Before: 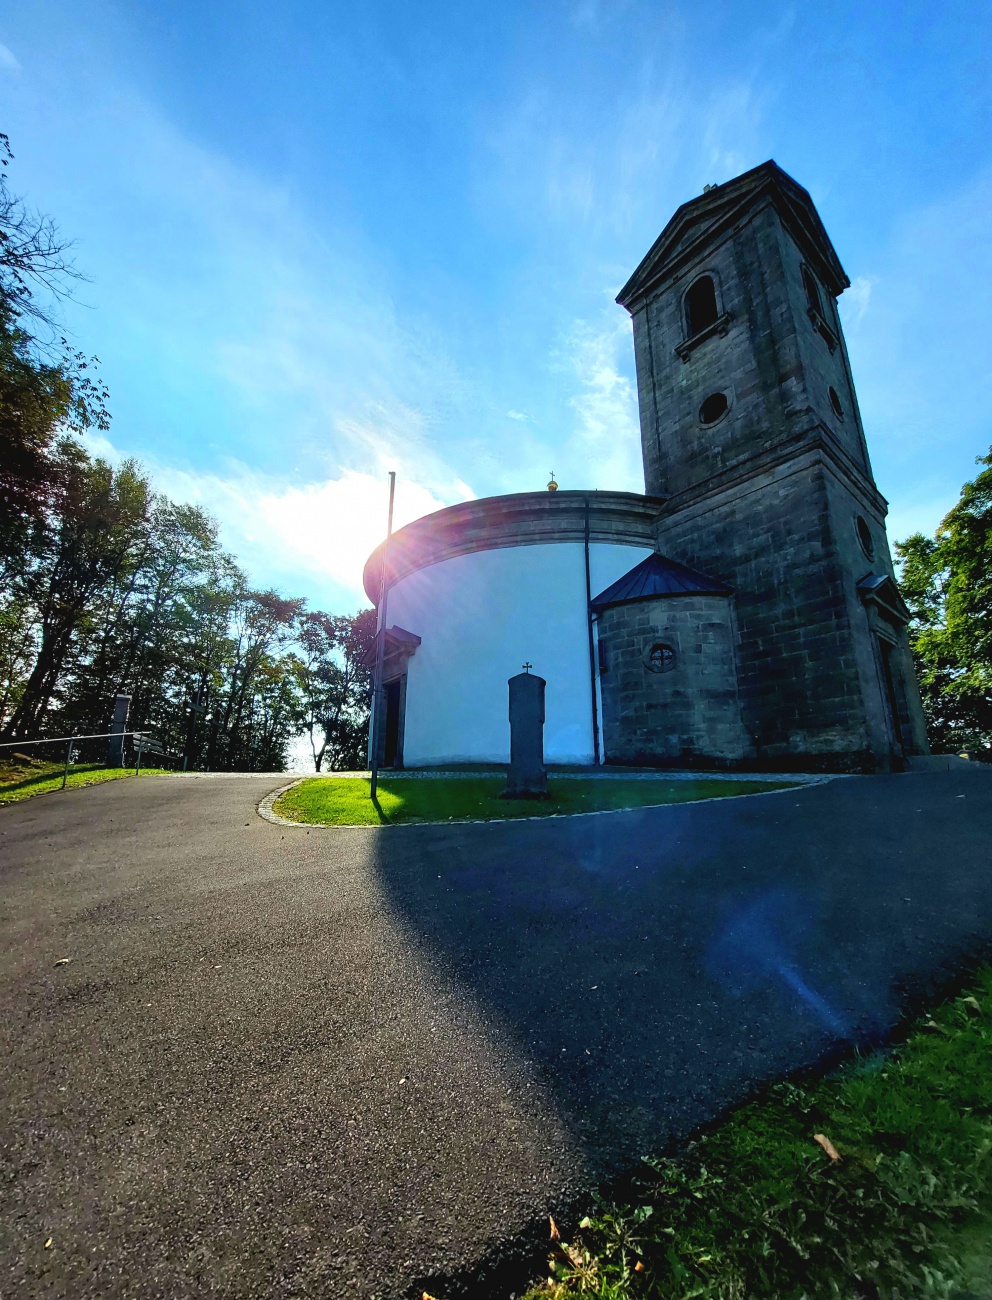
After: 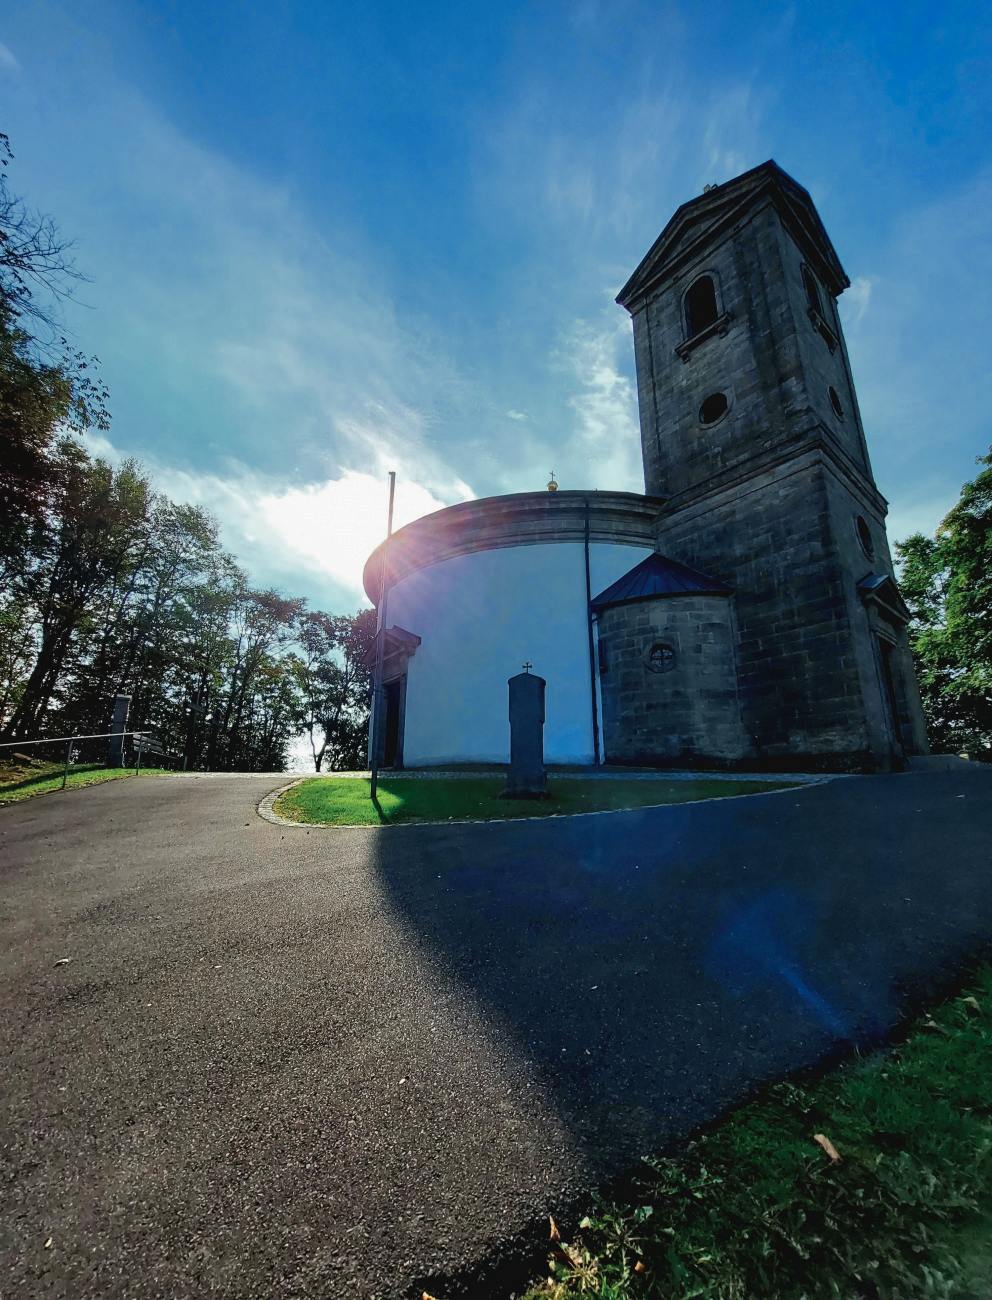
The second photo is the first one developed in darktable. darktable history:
color zones: curves: ch0 [(0, 0.5) (0.125, 0.4) (0.25, 0.5) (0.375, 0.4) (0.5, 0.4) (0.625, 0.35) (0.75, 0.35) (0.875, 0.5)]; ch1 [(0, 0.35) (0.125, 0.45) (0.25, 0.35) (0.375, 0.35) (0.5, 0.35) (0.625, 0.35) (0.75, 0.45) (0.875, 0.35)]; ch2 [(0, 0.6) (0.125, 0.5) (0.25, 0.5) (0.375, 0.6) (0.5, 0.6) (0.625, 0.5) (0.75, 0.5) (0.875, 0.5)]
shadows and highlights: shadows -20, white point adjustment -2, highlights -35
